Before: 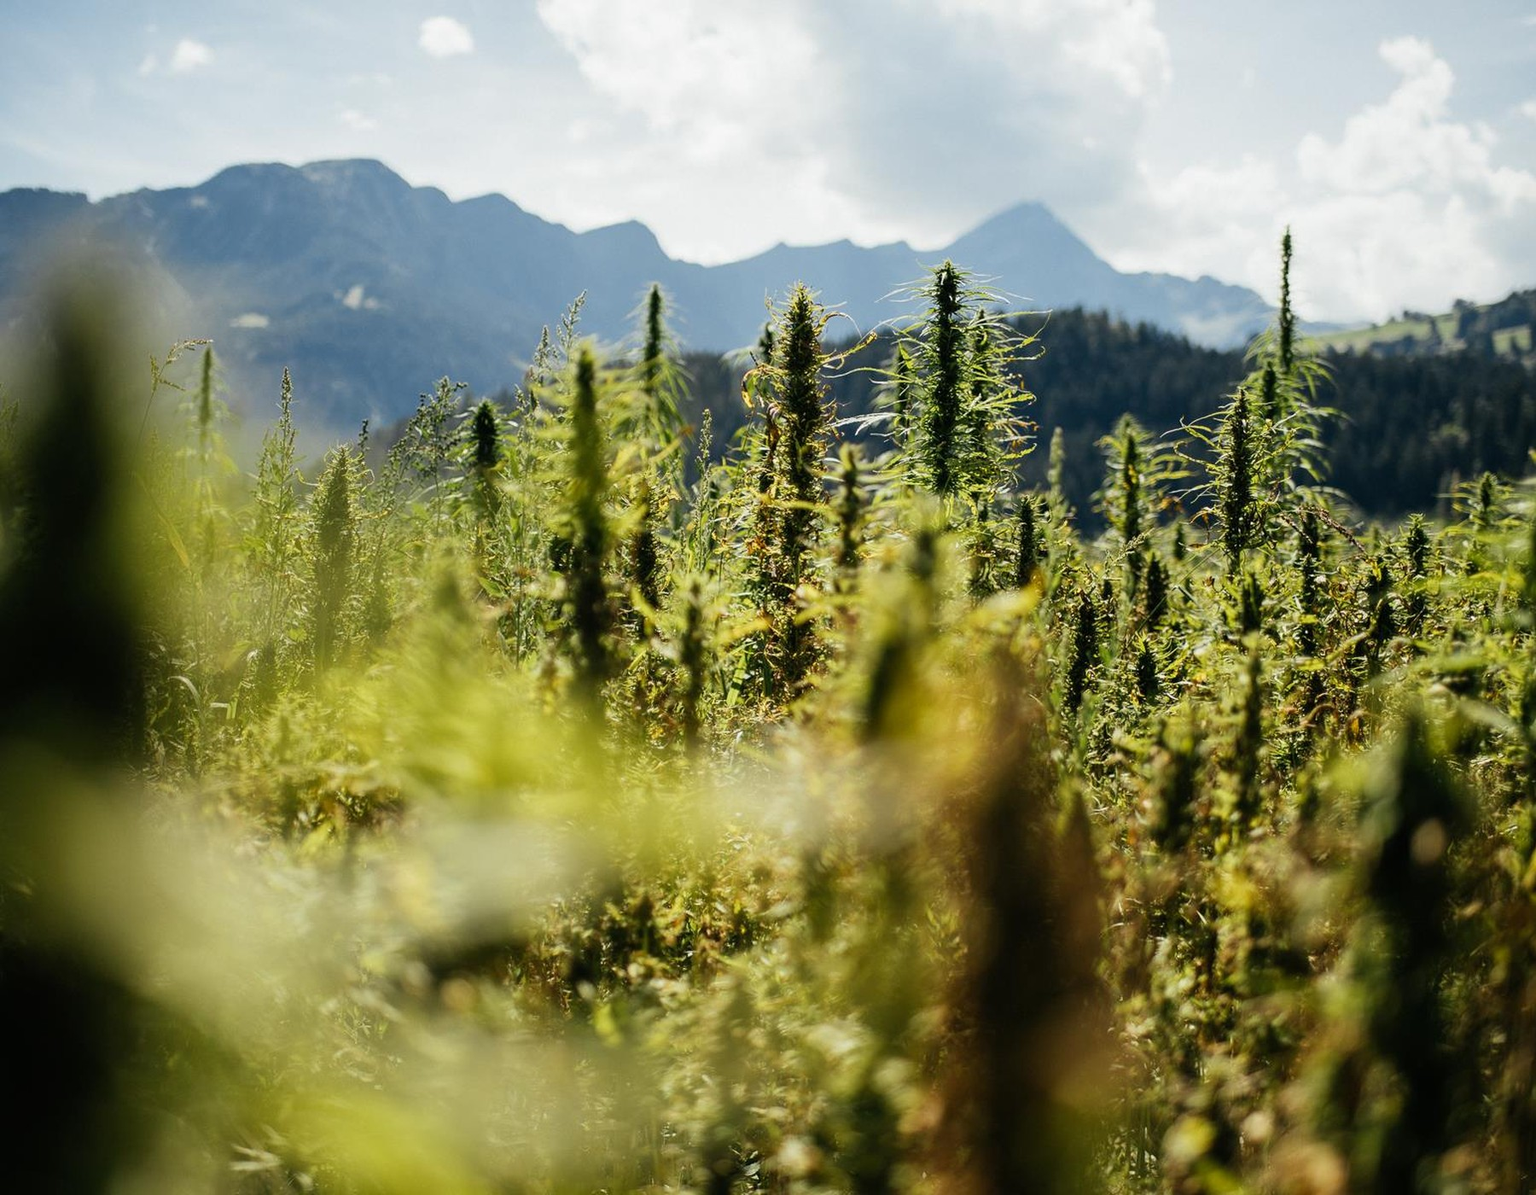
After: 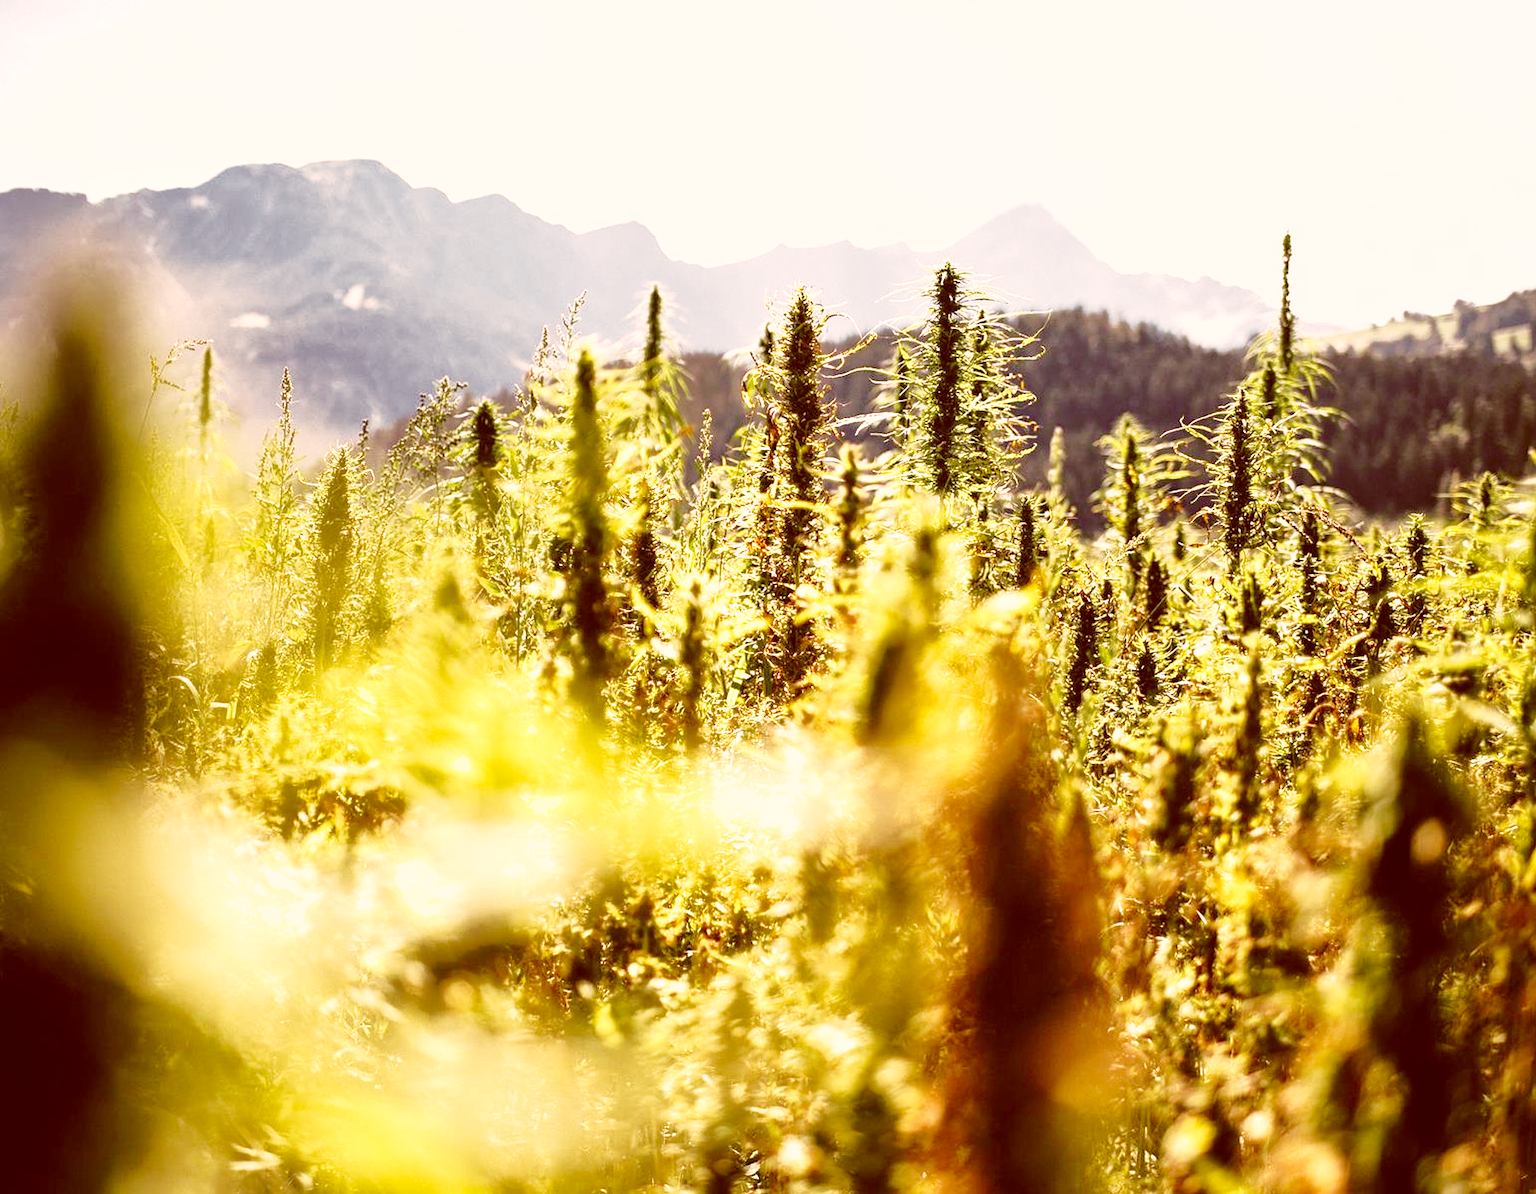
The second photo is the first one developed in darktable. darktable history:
contrast brightness saturation: contrast 0.038, saturation 0.074
exposure: black level correction 0, exposure 0.949 EV, compensate highlight preservation false
color correction: highlights a* 9.13, highlights b* 9.03, shadows a* 39.43, shadows b* 39.52, saturation 0.781
base curve: curves: ch0 [(0, 0) (0.028, 0.03) (0.121, 0.232) (0.46, 0.748) (0.859, 0.968) (1, 1)], preserve colors none
shadows and highlights: on, module defaults
